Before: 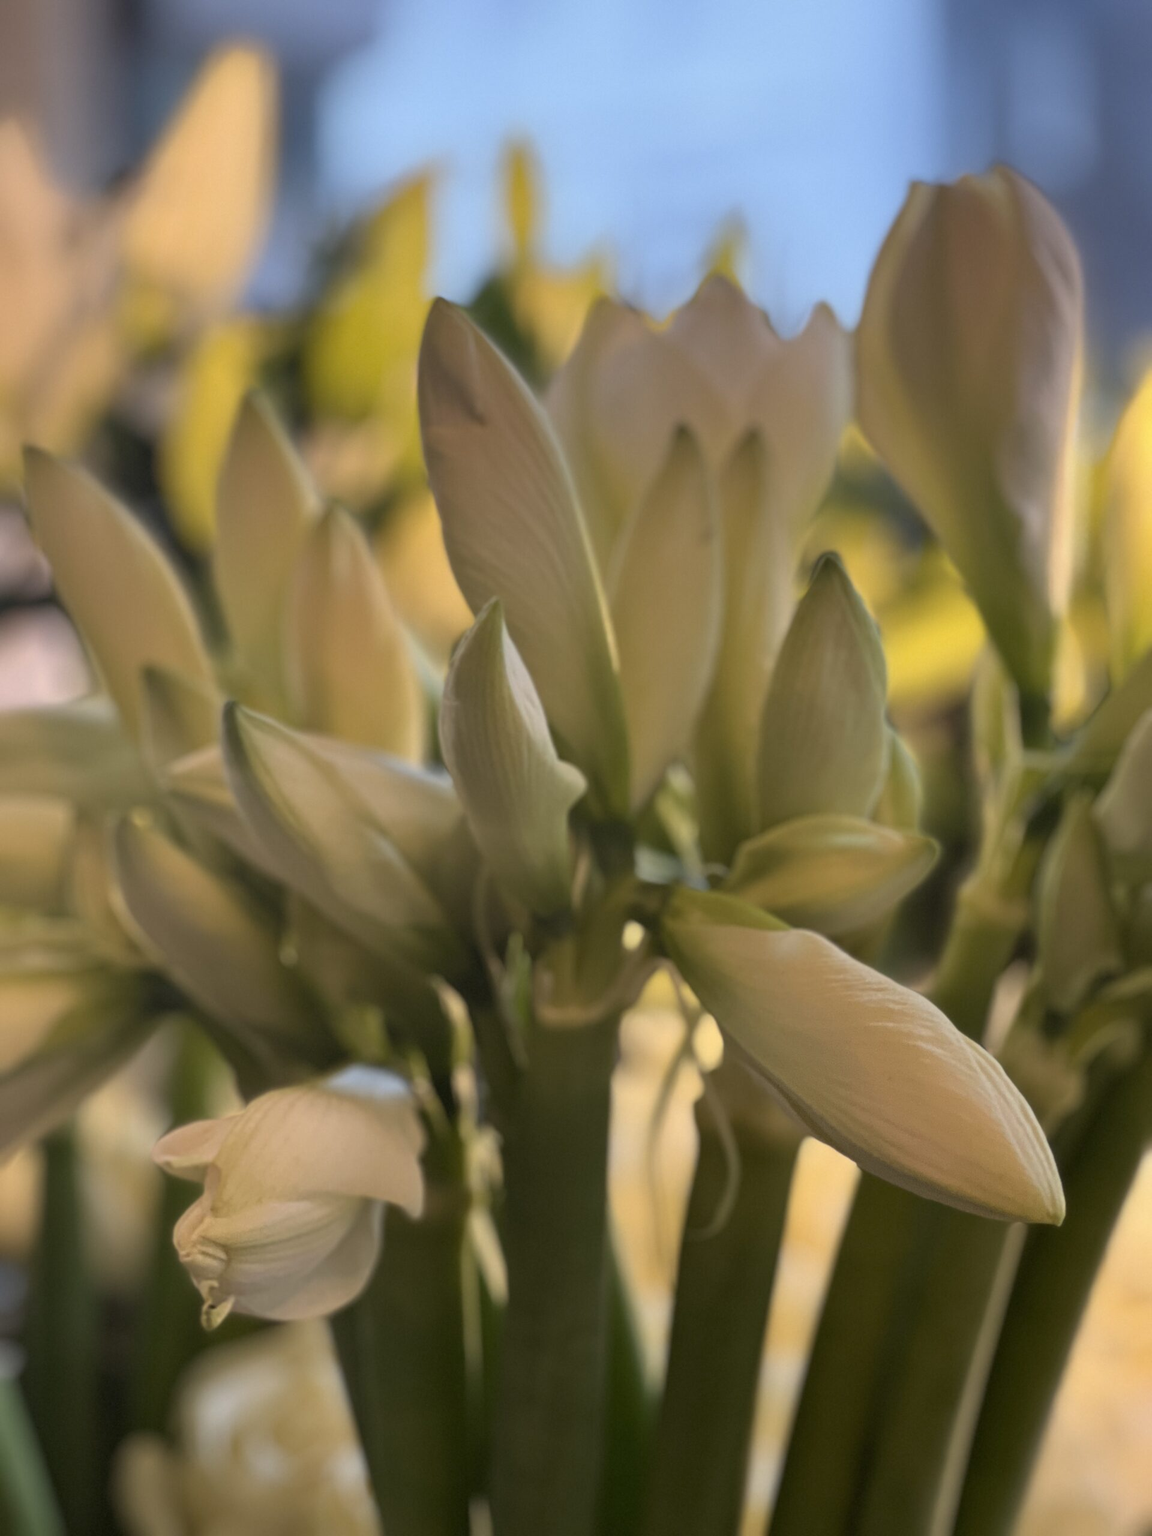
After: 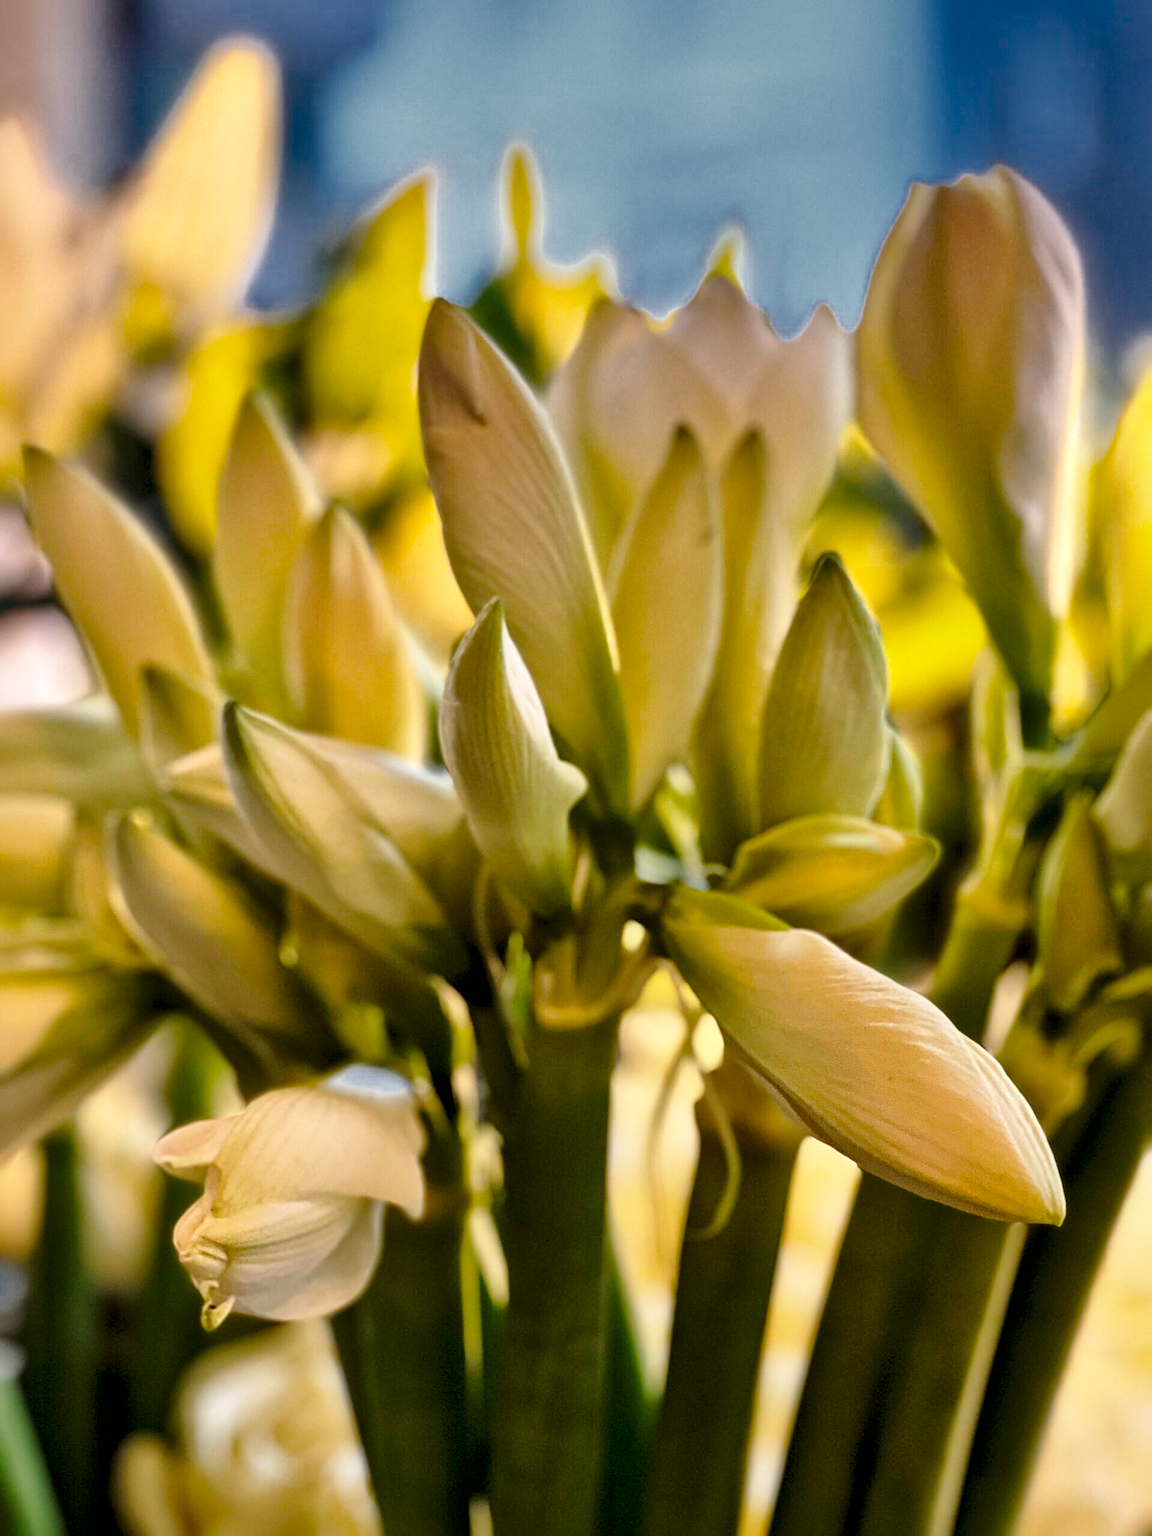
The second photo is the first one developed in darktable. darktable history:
sharpen: on, module defaults
base curve: curves: ch0 [(0, 0) (0.028, 0.03) (0.121, 0.232) (0.46, 0.748) (0.859, 0.968) (1, 1)], preserve colors none
shadows and highlights: shadows 29.61, highlights -30.47, low approximation 0.01, soften with gaussian
exposure: black level correction 0.01, exposure 0.011 EV, compensate highlight preservation false
local contrast: mode bilateral grid, contrast 20, coarseness 50, detail 171%, midtone range 0.2
vibrance: vibrance 100%
color zones: curves: ch0 [(0, 0.497) (0.143, 0.5) (0.286, 0.5) (0.429, 0.483) (0.571, 0.116) (0.714, -0.006) (0.857, 0.28) (1, 0.497)]
